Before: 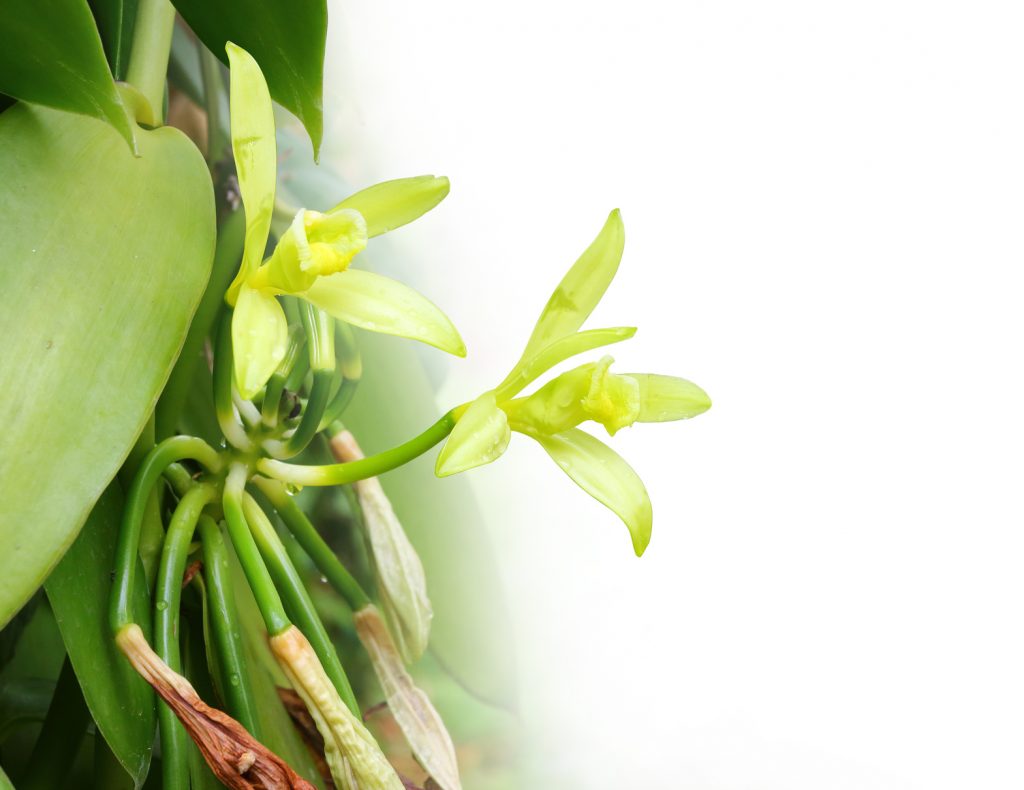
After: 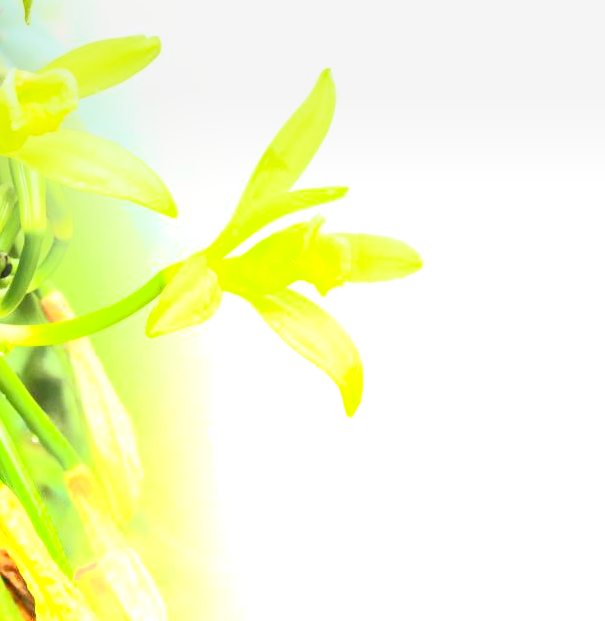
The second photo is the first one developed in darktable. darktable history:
graduated density: density -3.9 EV
crop and rotate: left 28.256%, top 17.734%, right 12.656%, bottom 3.573%
tone curve: curves: ch0 [(0, 0) (0.046, 0.031) (0.163, 0.114) (0.391, 0.432) (0.488, 0.561) (0.695, 0.839) (0.785, 0.904) (1, 0.965)]; ch1 [(0, 0) (0.248, 0.252) (0.427, 0.412) (0.482, 0.462) (0.499, 0.499) (0.518, 0.518) (0.535, 0.577) (0.585, 0.623) (0.679, 0.743) (0.788, 0.809) (1, 1)]; ch2 [(0, 0) (0.313, 0.262) (0.427, 0.417) (0.473, 0.47) (0.503, 0.503) (0.523, 0.515) (0.557, 0.596) (0.598, 0.646) (0.708, 0.771) (1, 1)], color space Lab, independent channels, preserve colors none
